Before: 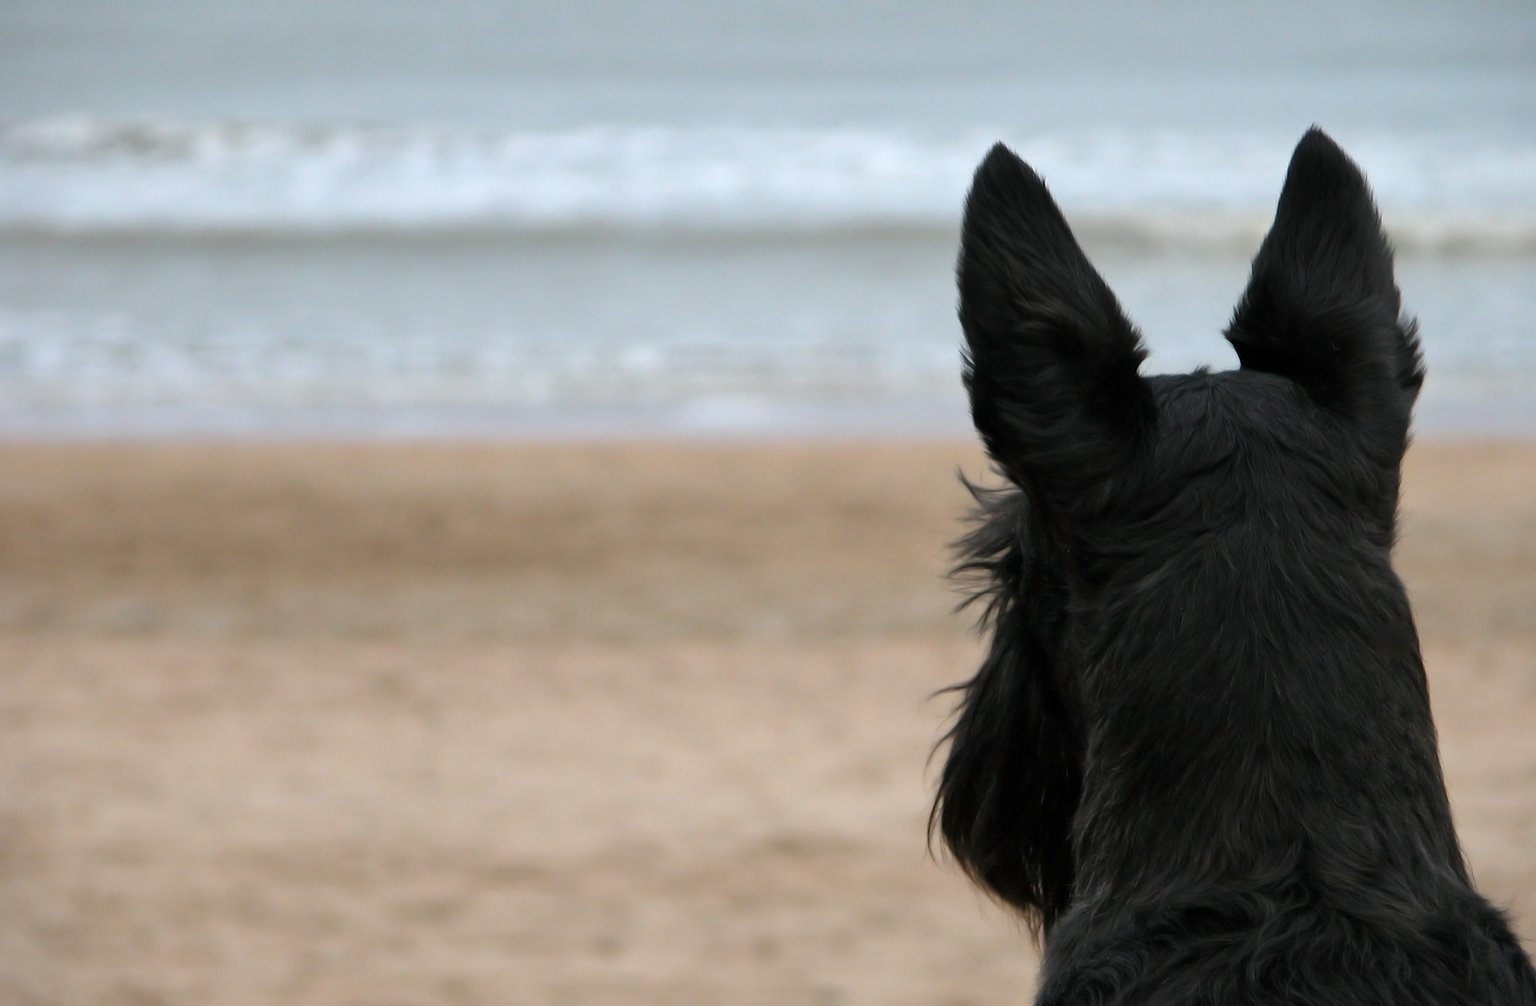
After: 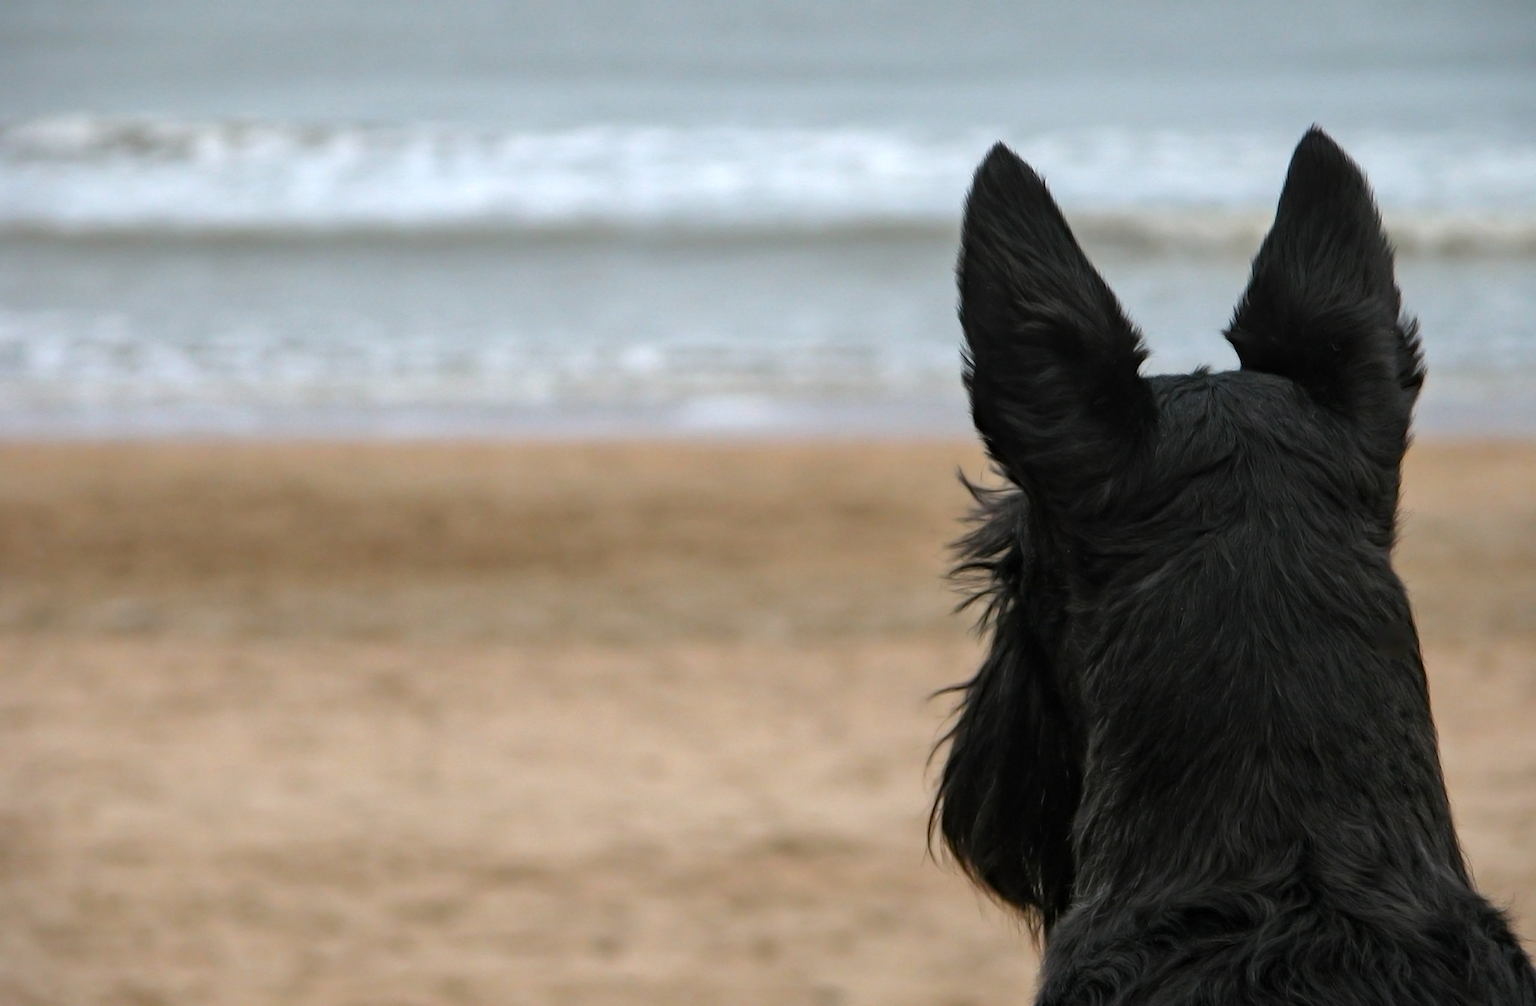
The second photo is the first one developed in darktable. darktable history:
color zones: curves: ch1 [(0, 0.525) (0.143, 0.556) (0.286, 0.52) (0.429, 0.5) (0.571, 0.5) (0.714, 0.5) (0.857, 0.503) (1, 0.525)]
local contrast: on, module defaults
haze removal: compatibility mode true, adaptive false
